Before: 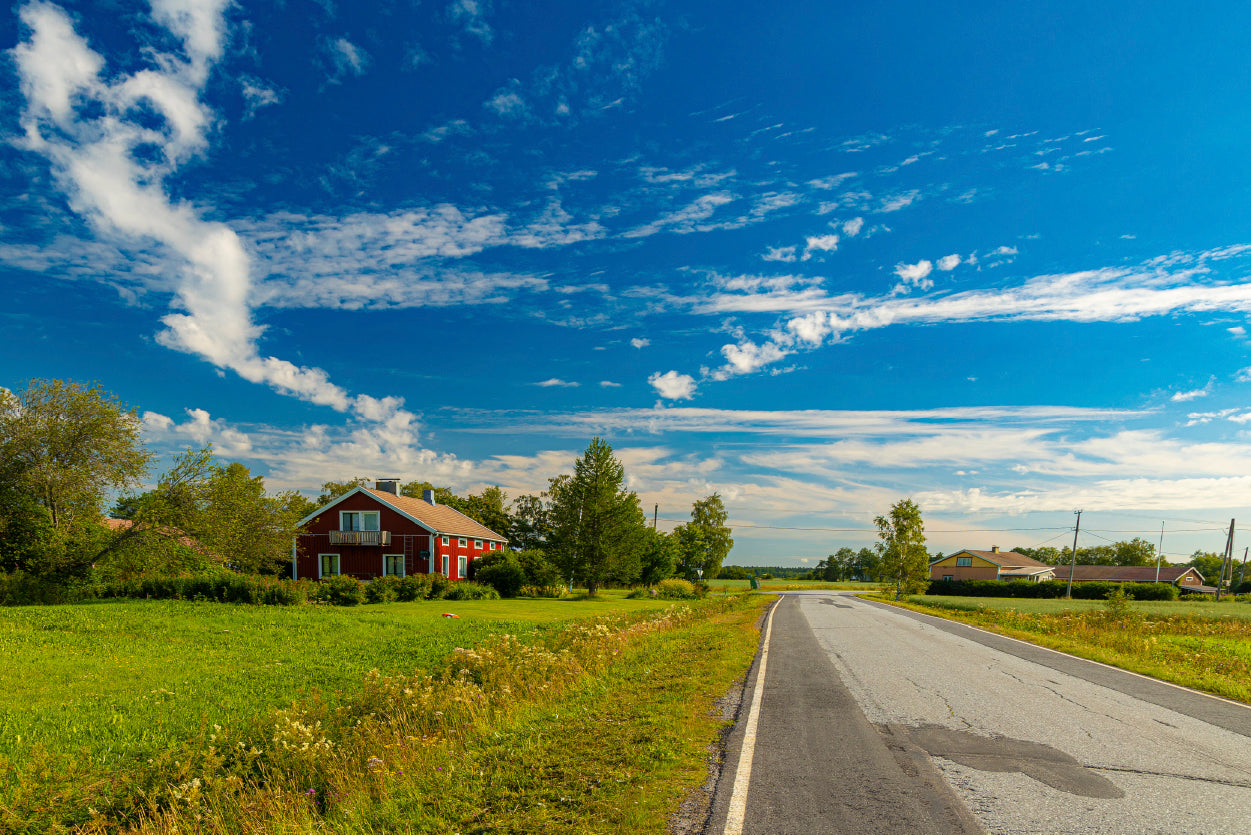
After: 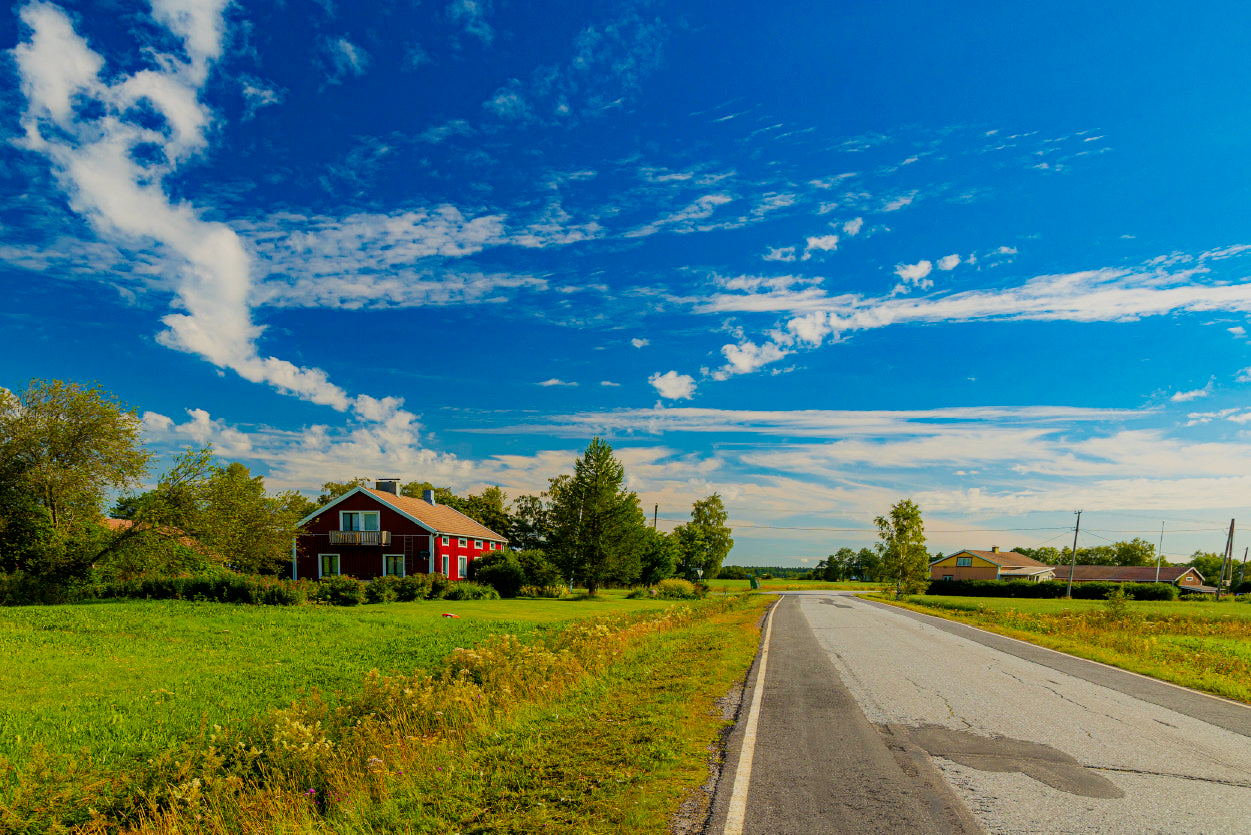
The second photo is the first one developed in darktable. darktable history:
filmic rgb: black relative exposure -7.65 EV, white relative exposure 4.56 EV, hardness 3.61
contrast brightness saturation: contrast 0.09, saturation 0.28
